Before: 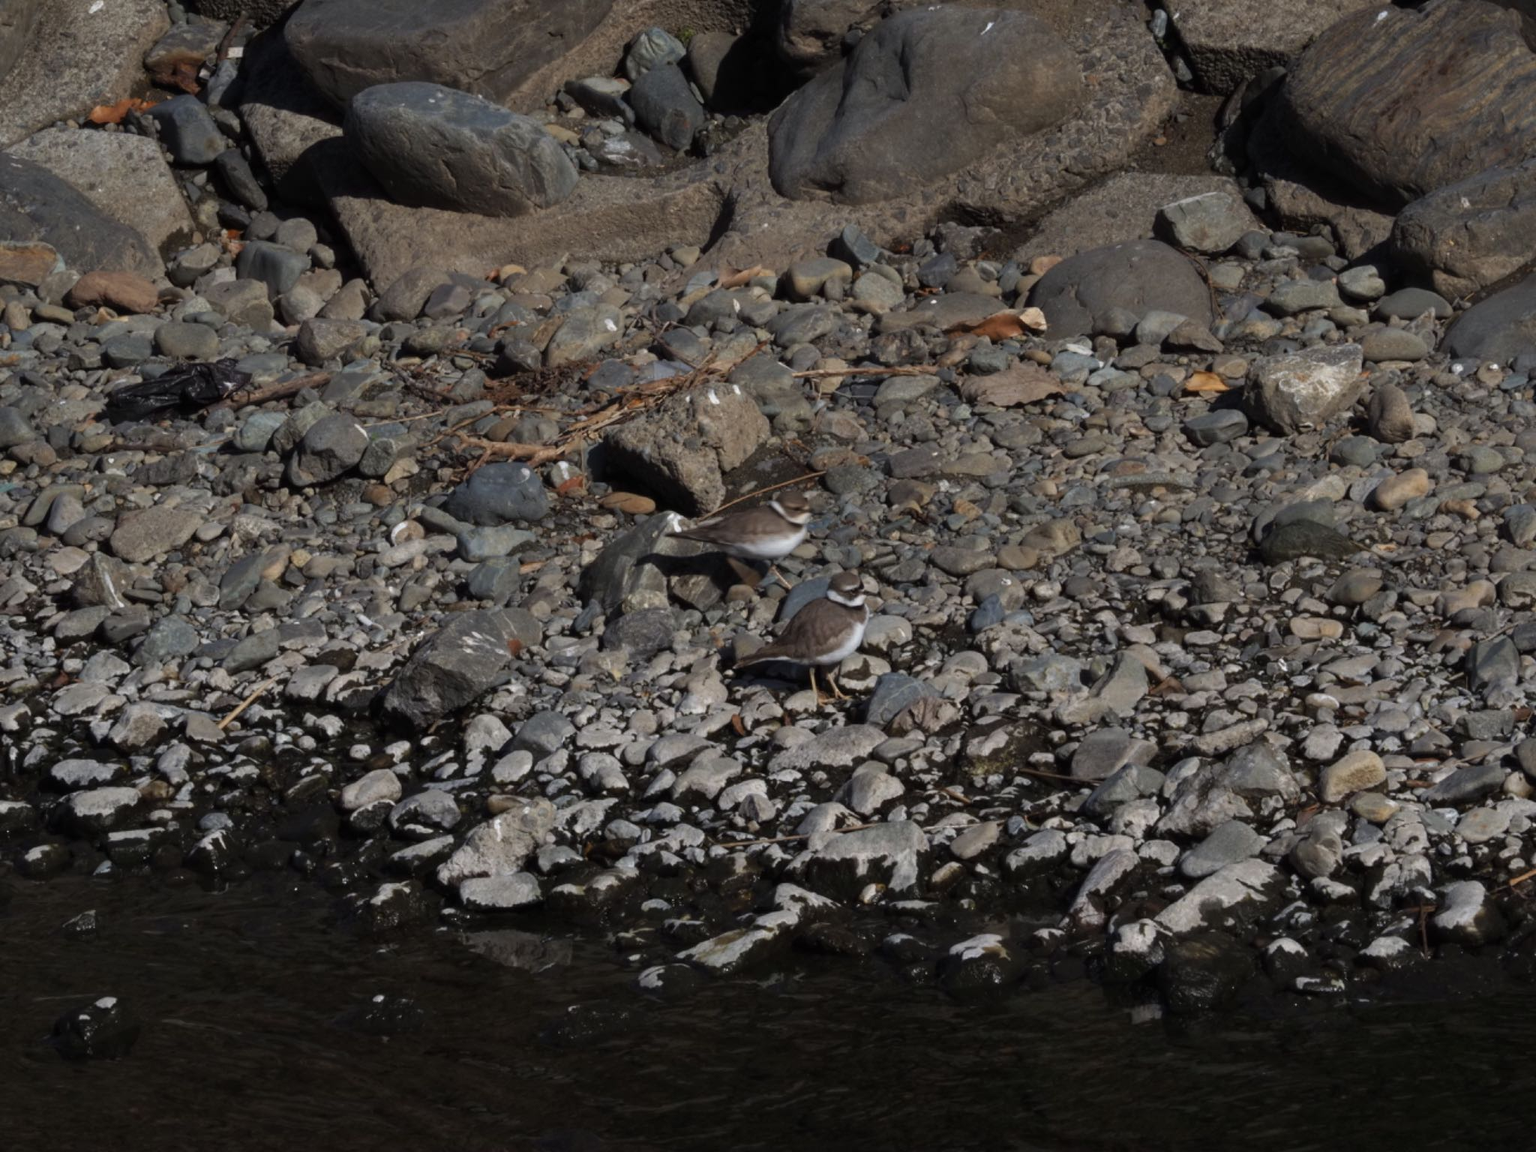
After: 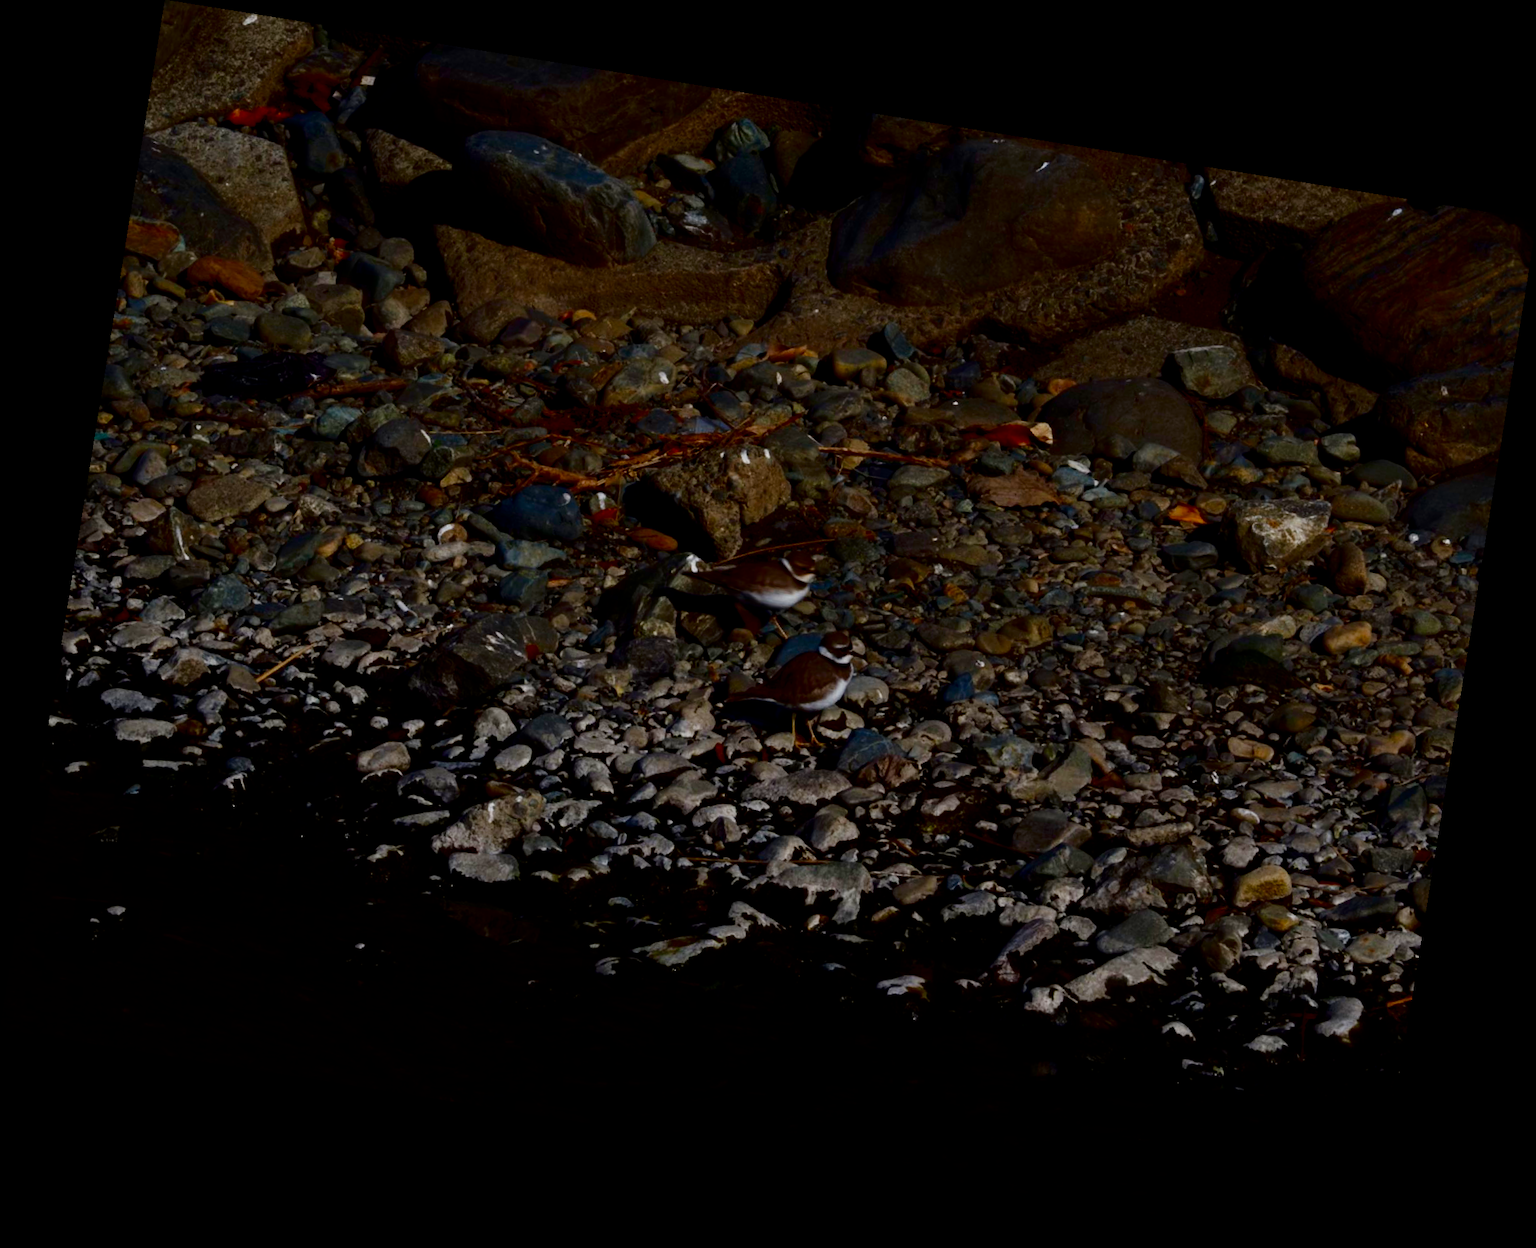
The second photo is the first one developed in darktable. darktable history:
contrast brightness saturation: brightness -1, saturation 1
filmic rgb: black relative exposure -5 EV, hardness 2.88, contrast 1.3, highlights saturation mix -30%
rotate and perspective: rotation 9.12°, automatic cropping off
exposure: exposure 0.636 EV, compensate highlight preservation false
